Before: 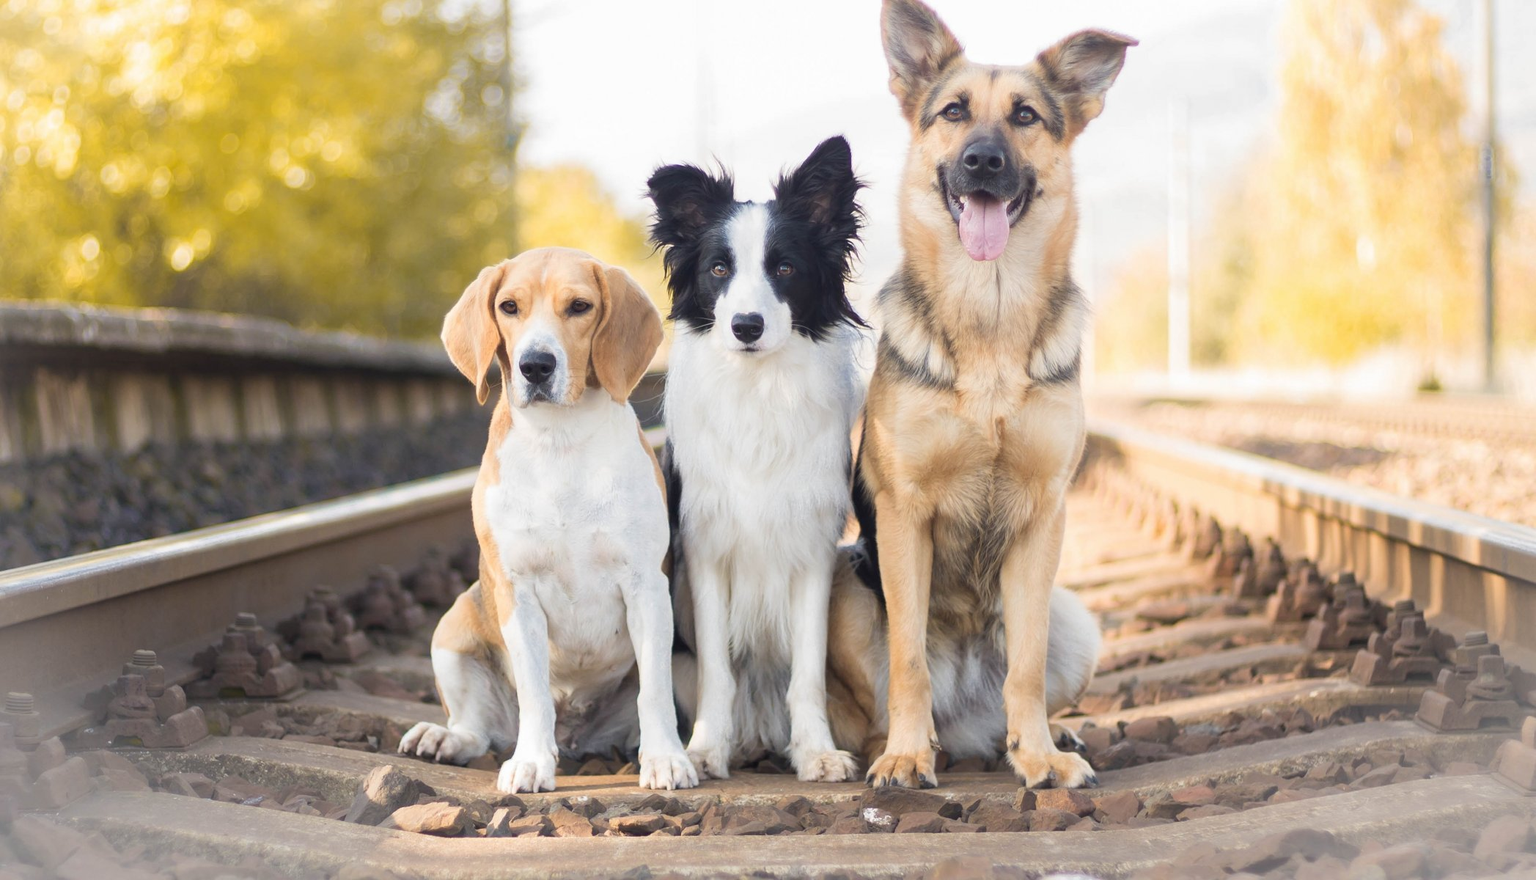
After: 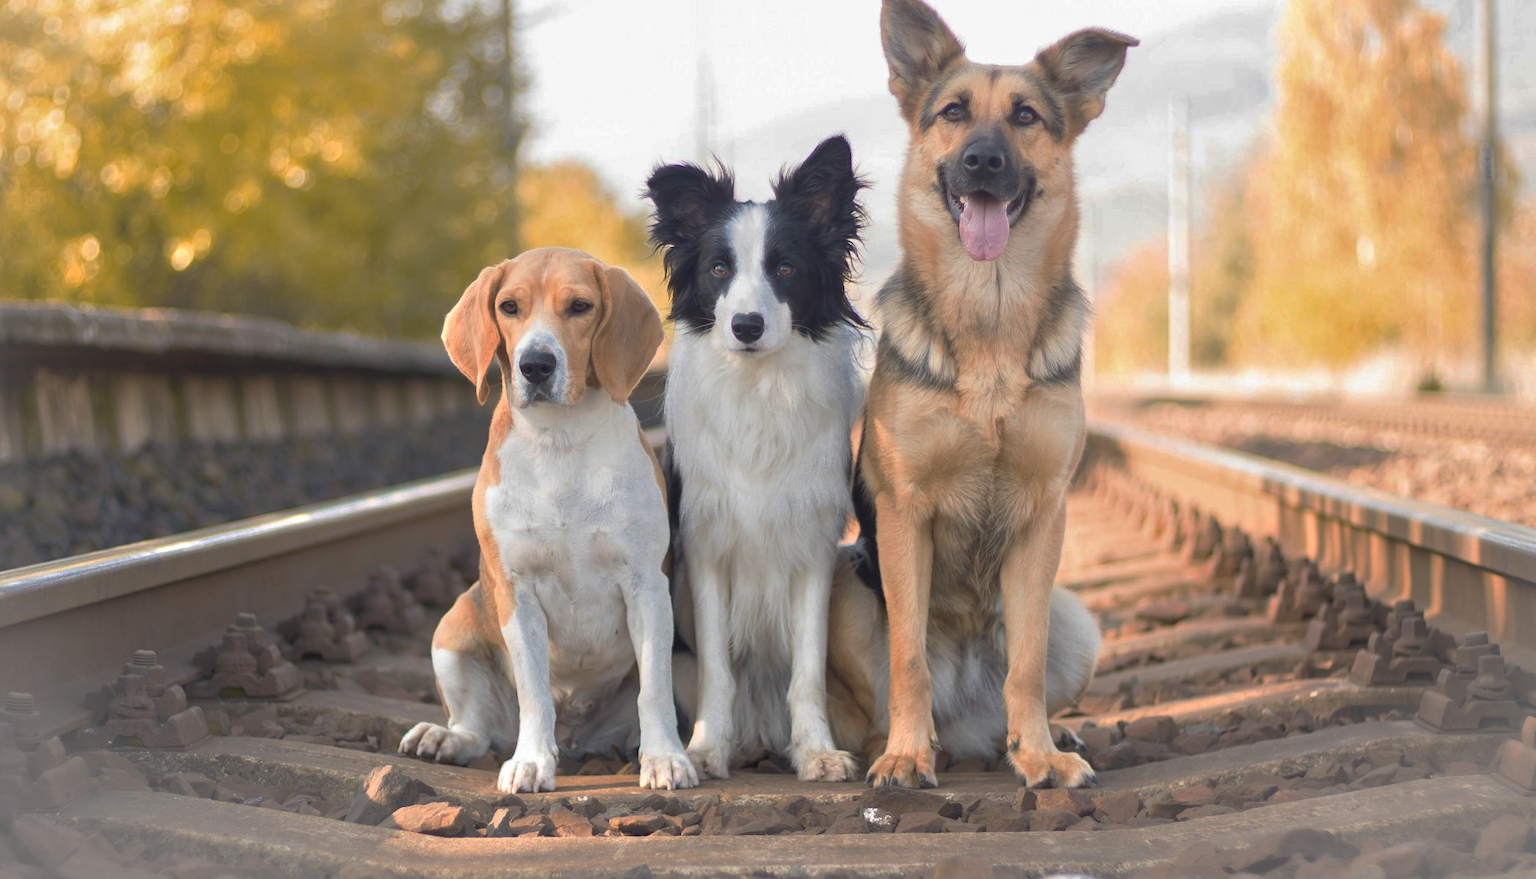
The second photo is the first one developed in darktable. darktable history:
tone equalizer: -8 EV 1.03 EV, -7 EV 0.992 EV, -6 EV 0.964 EV, -5 EV 1.01 EV, -4 EV 1.02 EV, -3 EV 0.749 EV, -2 EV 0.505 EV, -1 EV 0.242 EV
base curve: curves: ch0 [(0, 0) (0.826, 0.587) (1, 1)], preserve colors none
